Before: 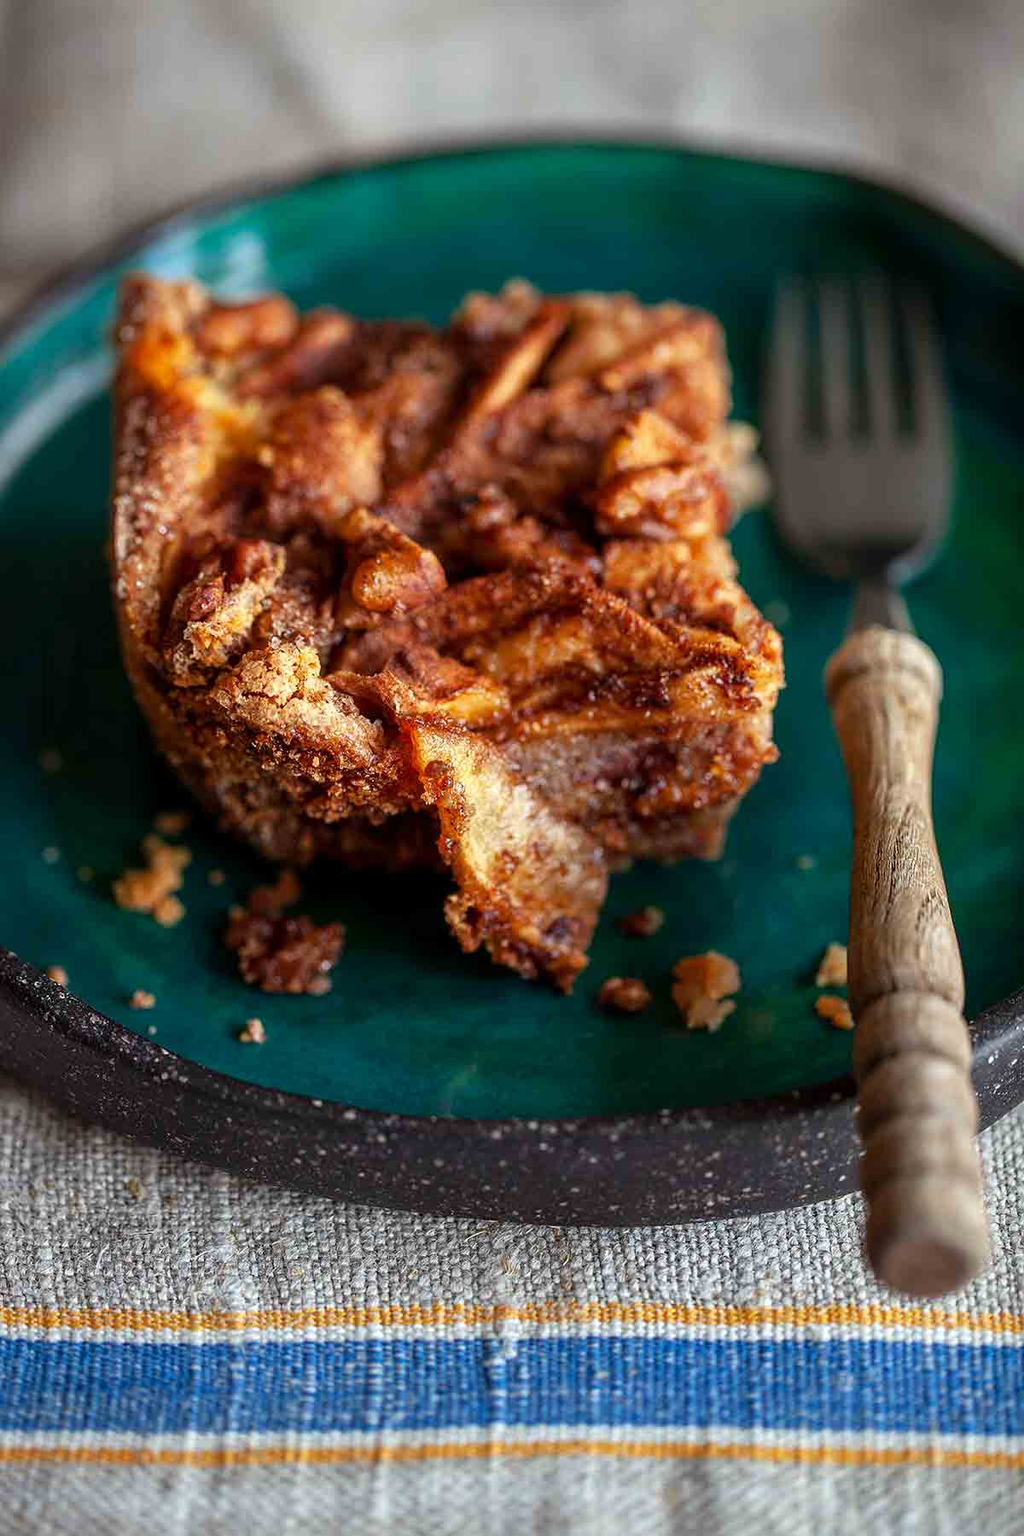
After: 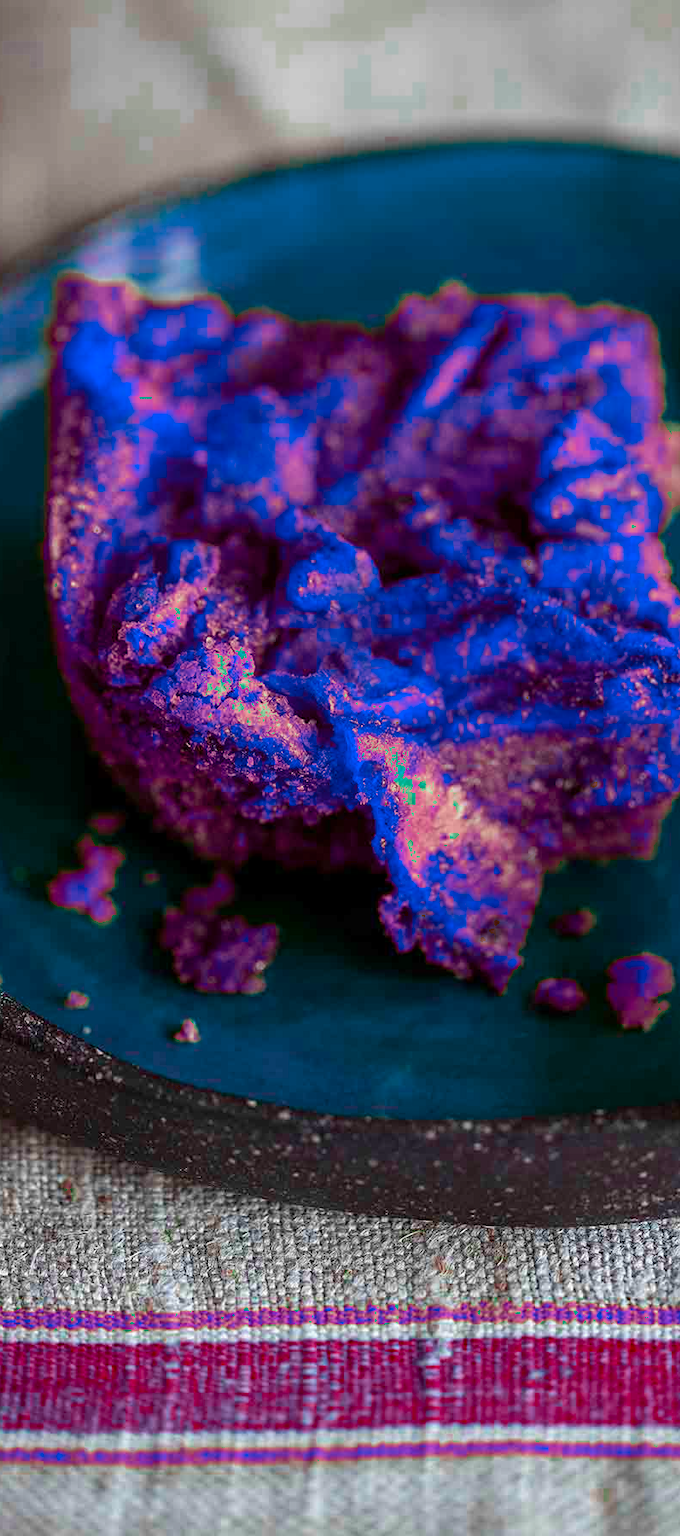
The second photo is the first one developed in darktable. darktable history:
crop and rotate: left 6.441%, right 27.13%
color zones: curves: ch0 [(0.826, 0.353)]; ch1 [(0.242, 0.647) (0.889, 0.342)]; ch2 [(0.246, 0.089) (0.969, 0.068)], mix 33.43%
